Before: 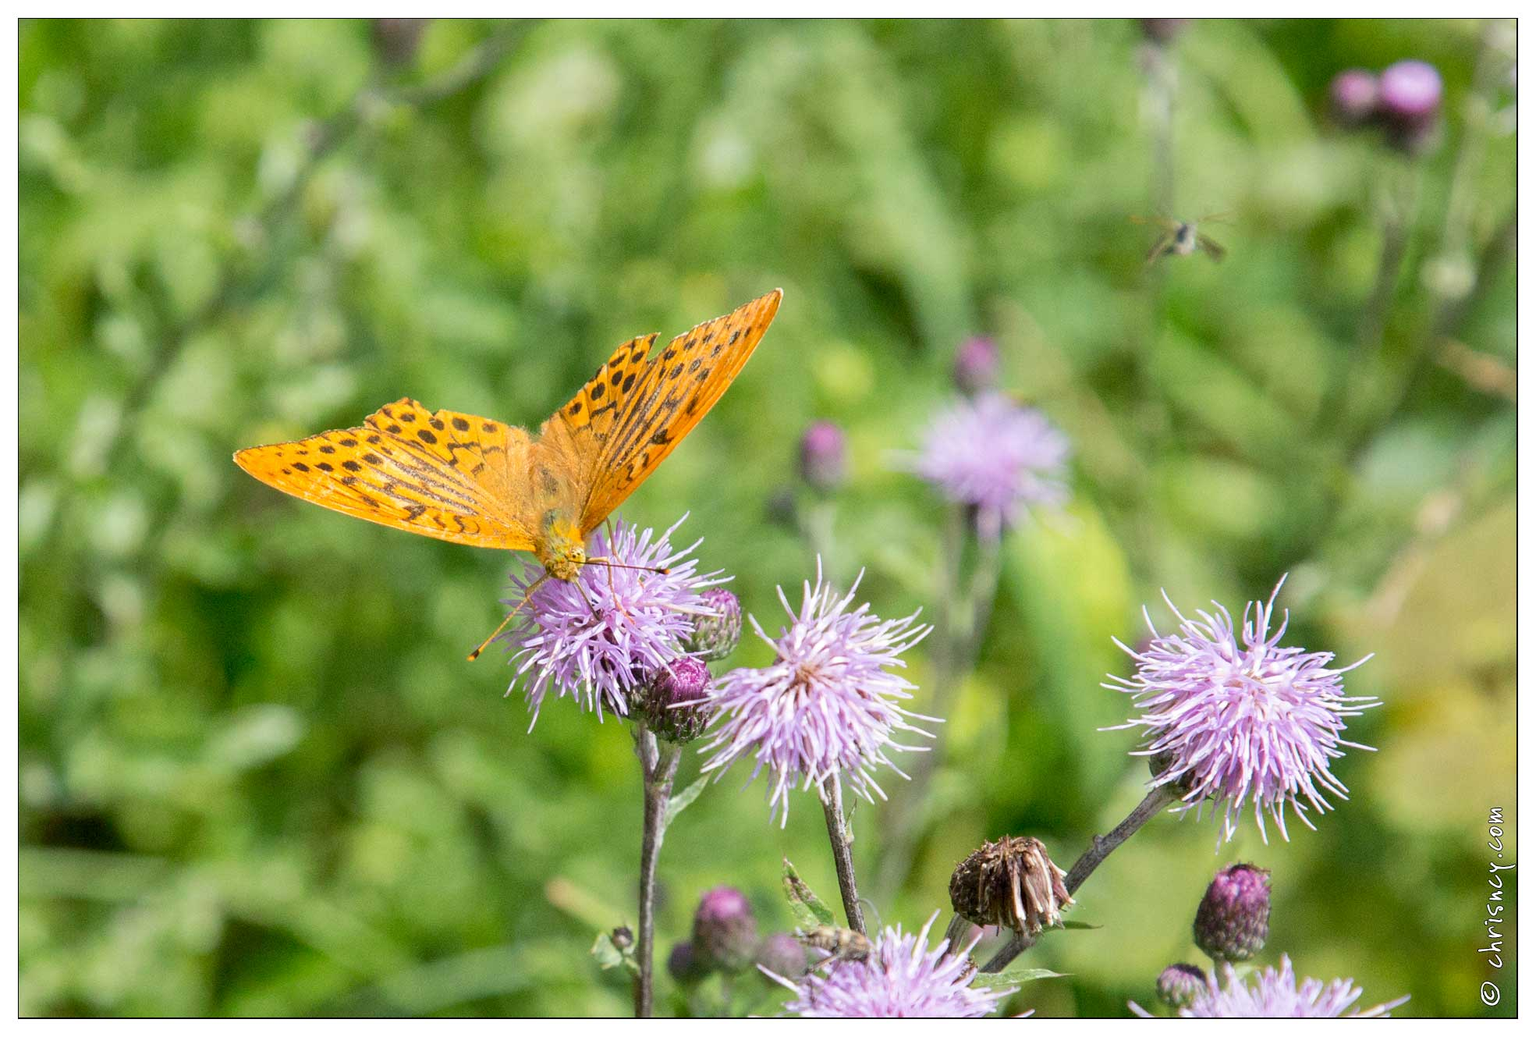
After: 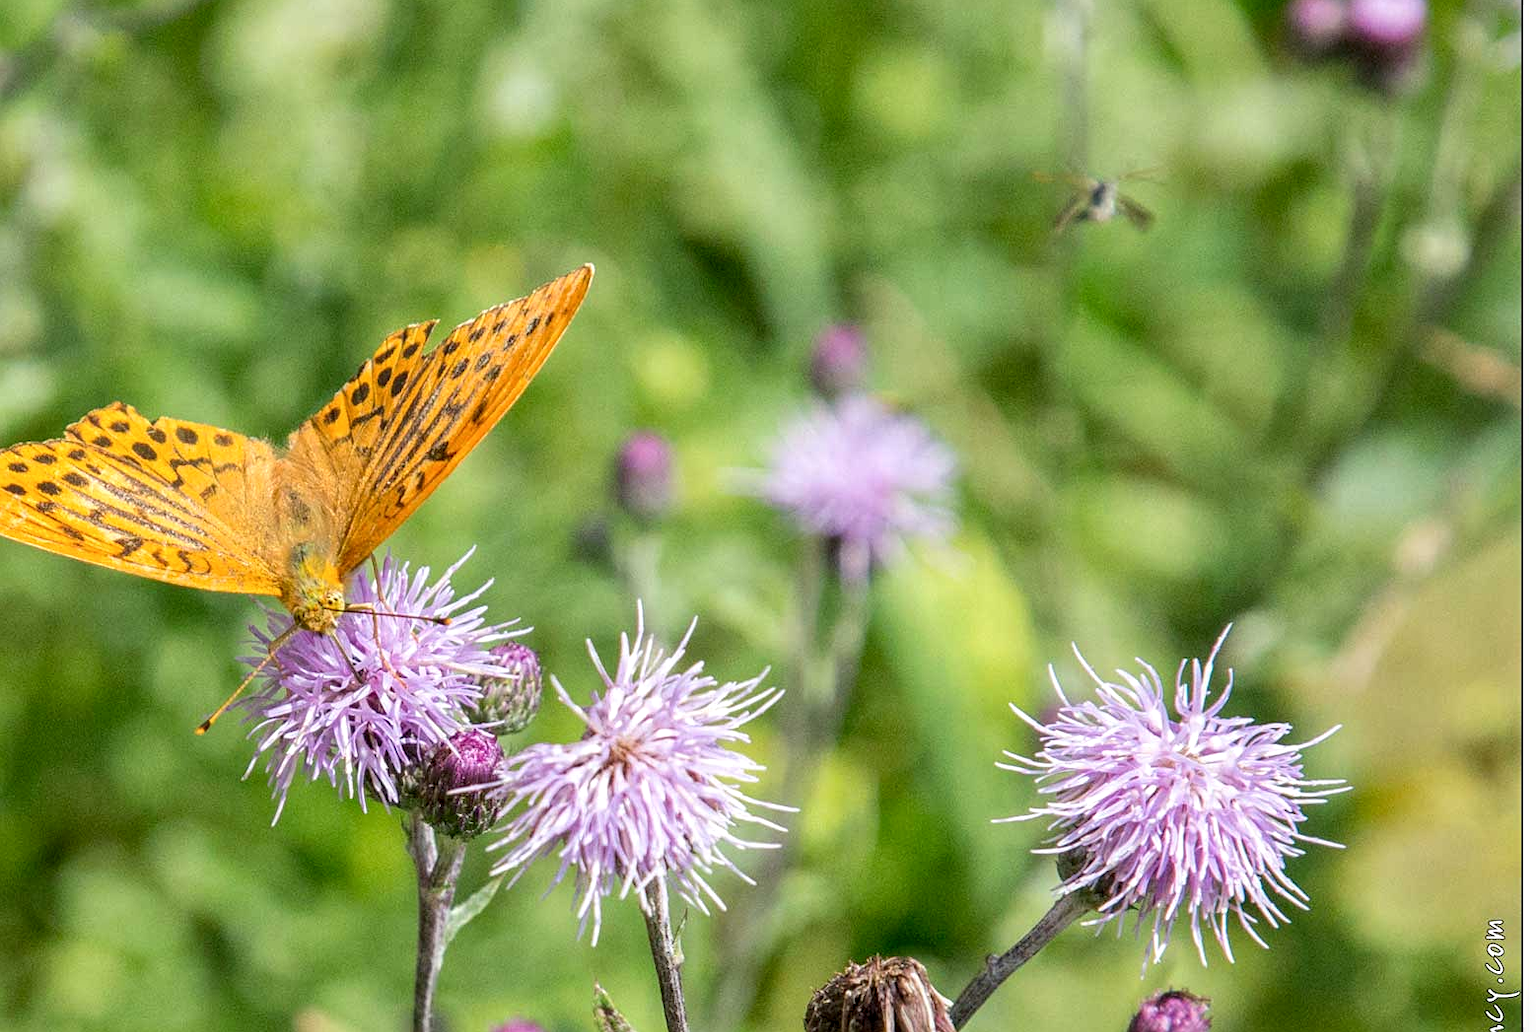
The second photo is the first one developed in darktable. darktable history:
crop and rotate: left 20.399%, top 7.773%, right 0.472%, bottom 13.408%
sharpen: amount 0.209
local contrast: on, module defaults
